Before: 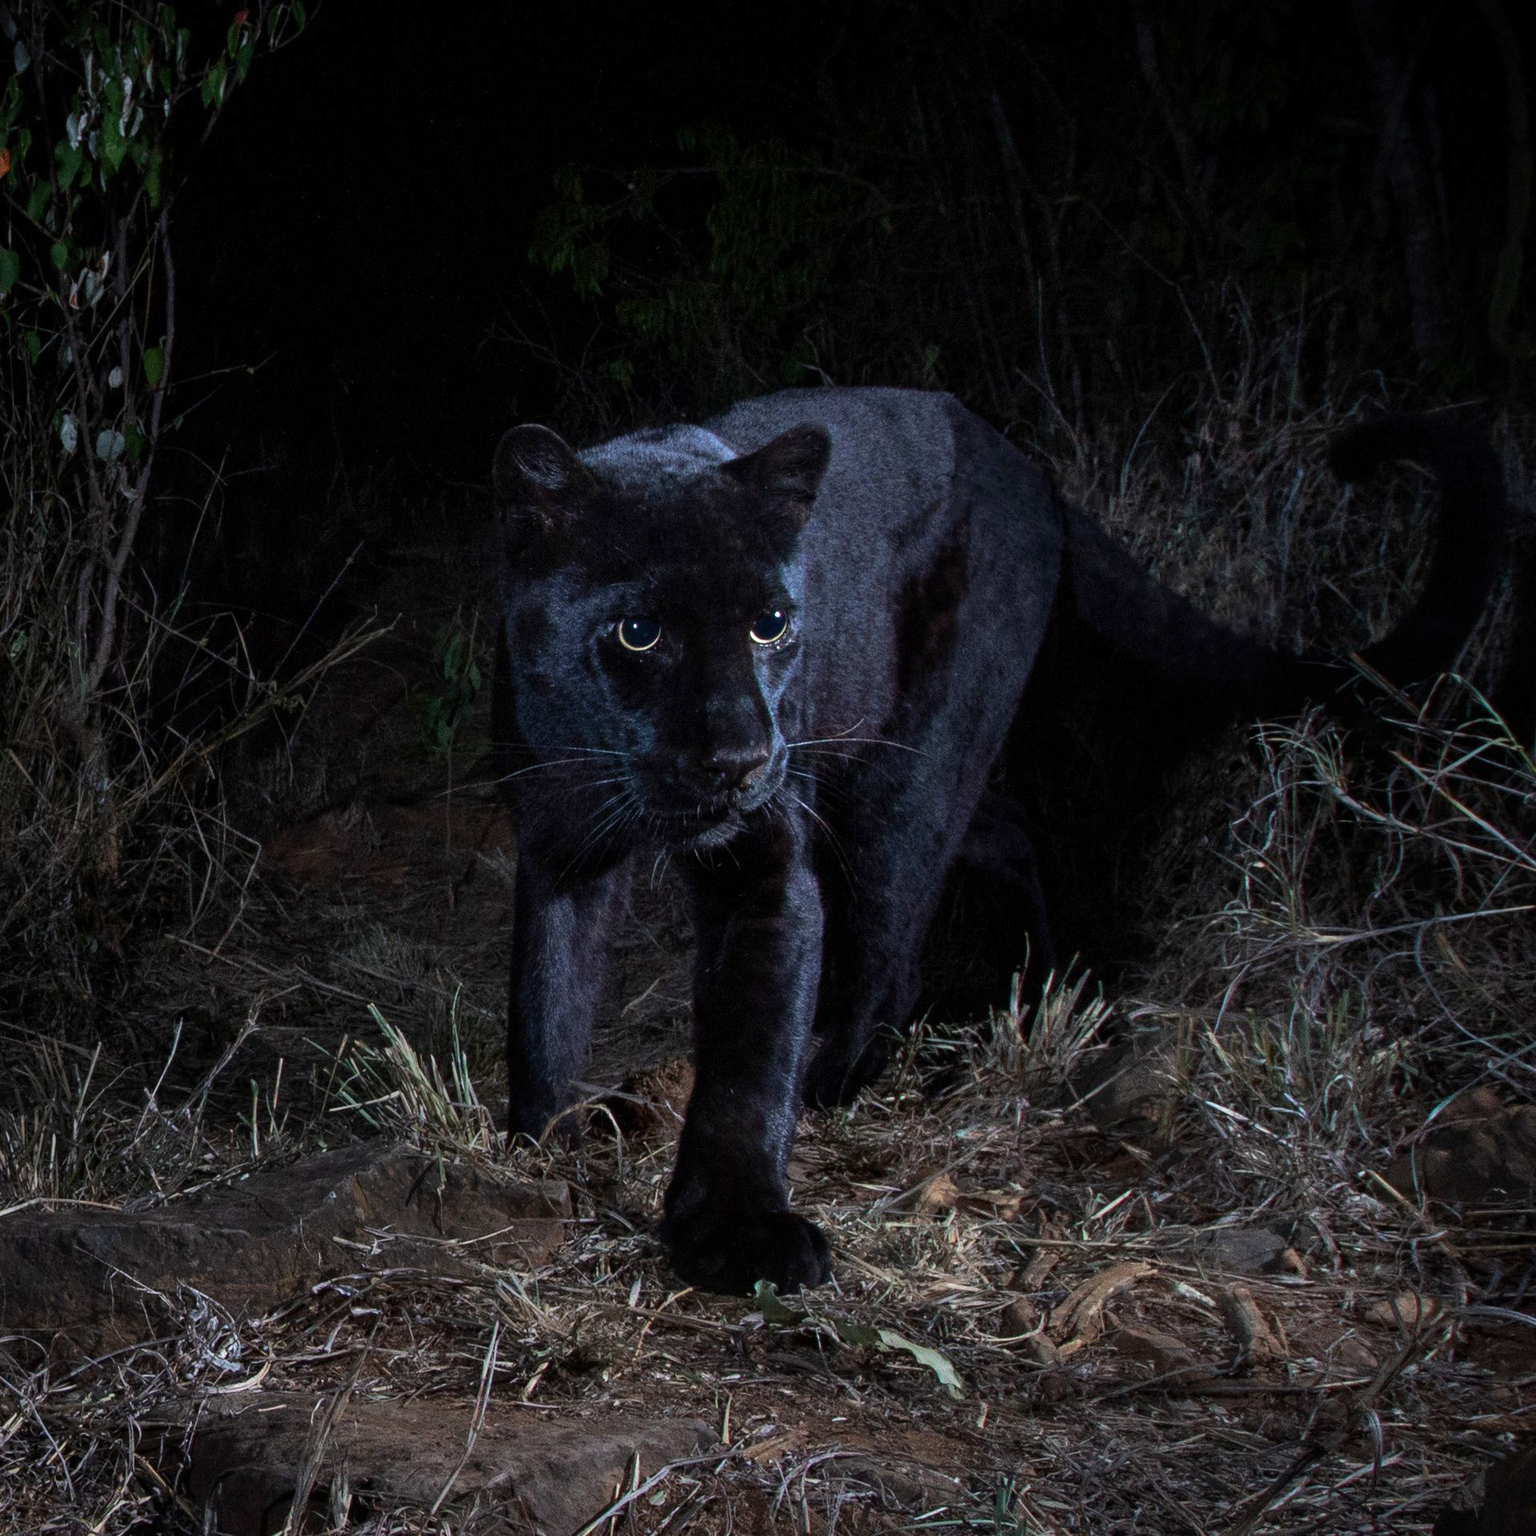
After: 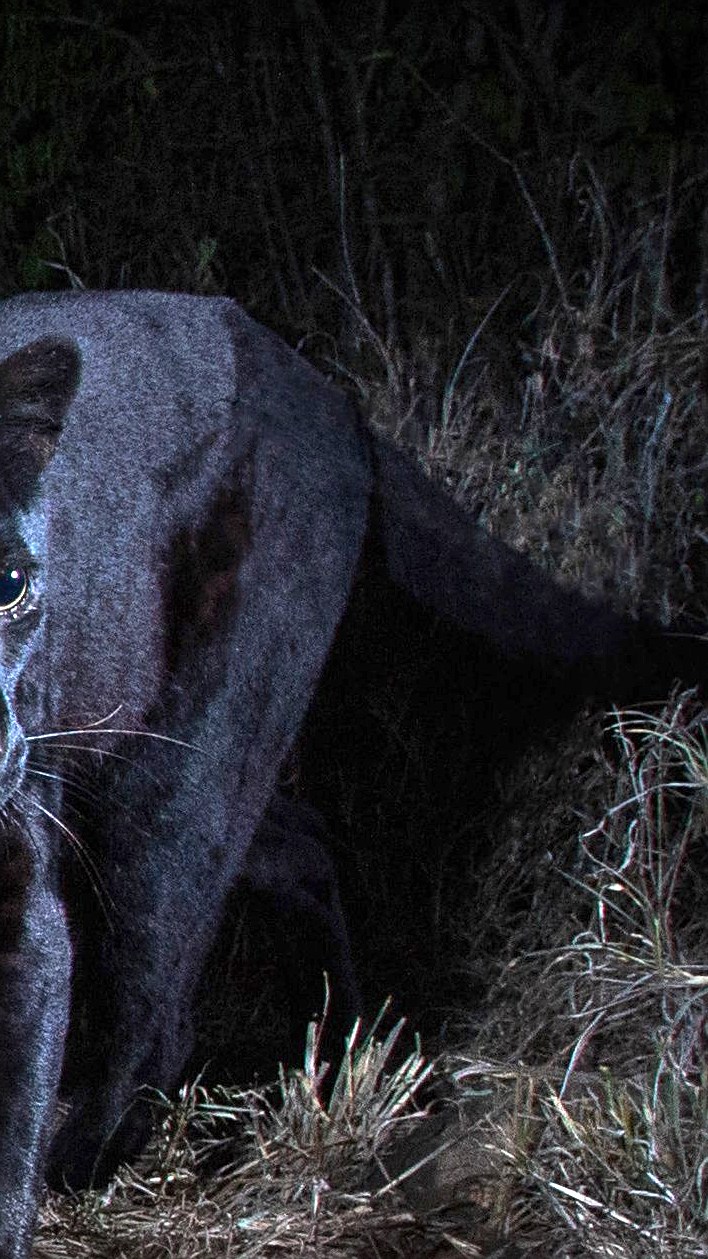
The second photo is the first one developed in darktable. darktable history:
vignetting: fall-off radius 60.92%
exposure: black level correction 0, exposure 1.1 EV, compensate exposure bias true, compensate highlight preservation false
crop and rotate: left 49.936%, top 10.094%, right 13.136%, bottom 24.256%
sharpen: on, module defaults
